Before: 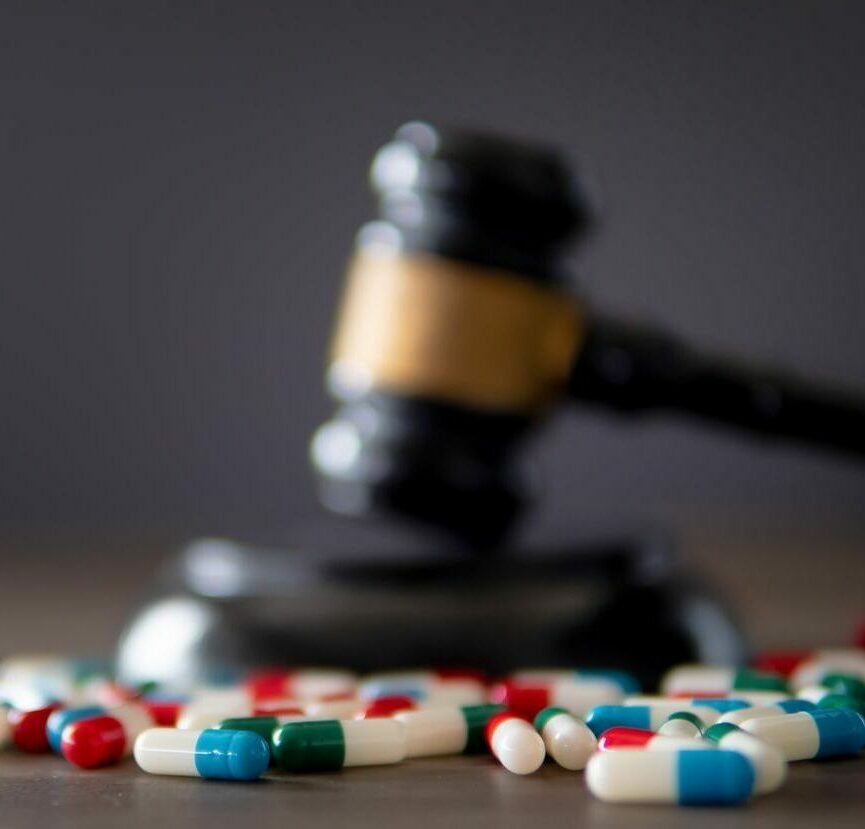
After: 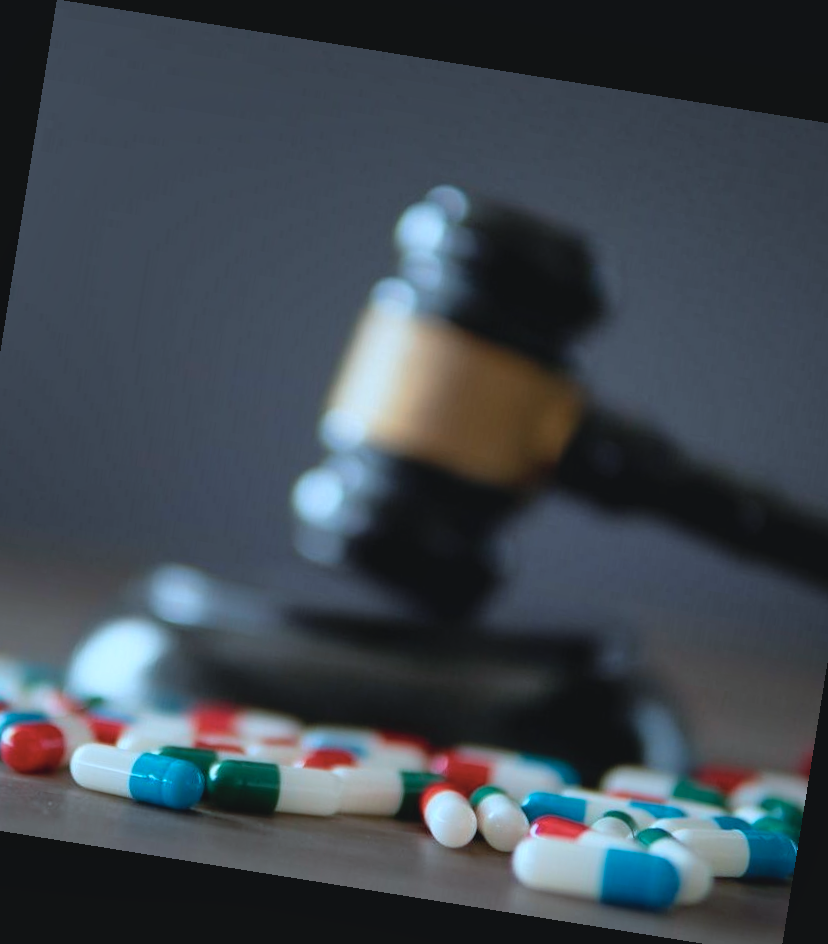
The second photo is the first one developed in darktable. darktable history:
crop: left 7.598%, right 7.873%
rotate and perspective: rotation 9.12°, automatic cropping off
shadows and highlights: shadows 25, highlights -48, soften with gaussian
color correction: highlights a* -9.73, highlights b* -21.22
contrast brightness saturation: contrast -0.1, saturation -0.1
